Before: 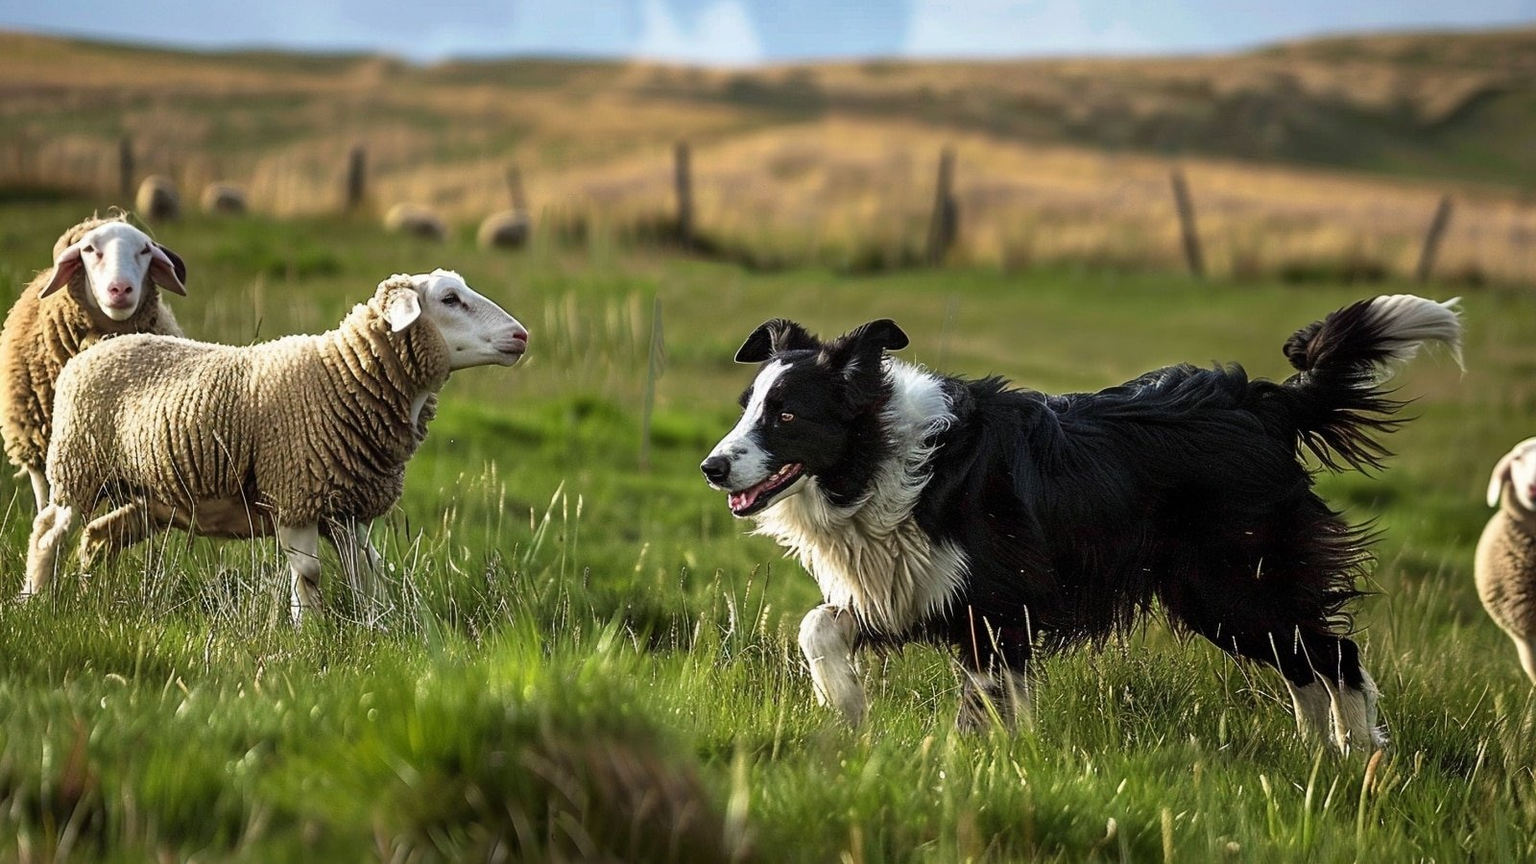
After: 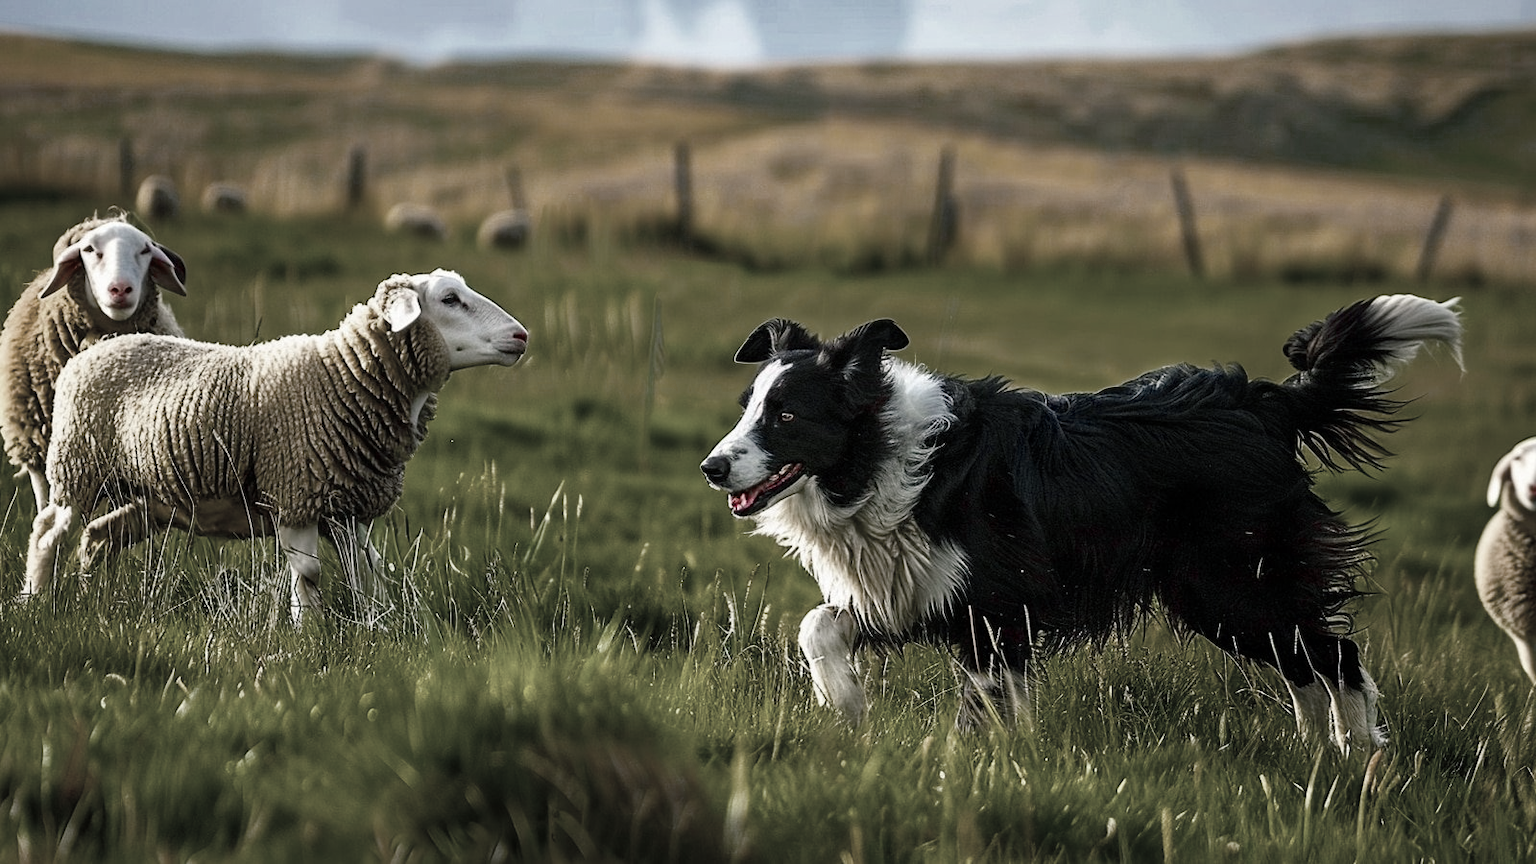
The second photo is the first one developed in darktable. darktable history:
color balance rgb: shadows lift › luminance -7.344%, shadows lift › chroma 2.453%, shadows lift › hue 199.49°, perceptual saturation grading › global saturation 36.607%, perceptual saturation grading › shadows 35.81%, saturation formula JzAzBz (2021)
color zones: curves: ch1 [(0, 0.34) (0.143, 0.164) (0.286, 0.152) (0.429, 0.176) (0.571, 0.173) (0.714, 0.188) (0.857, 0.199) (1, 0.34)]
